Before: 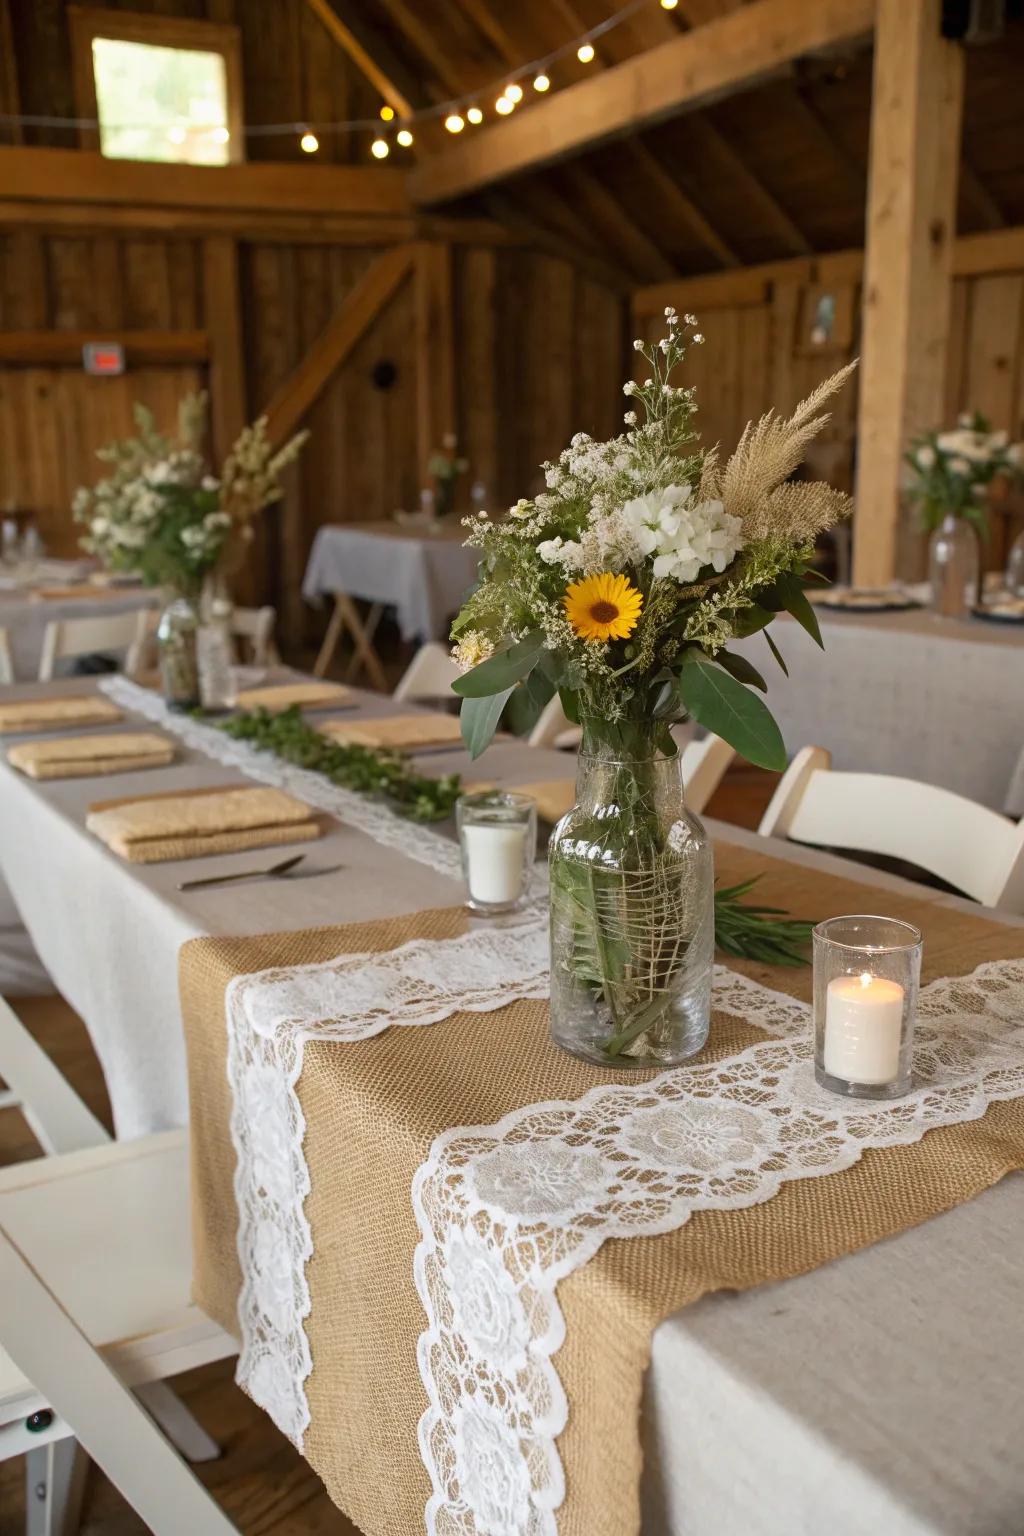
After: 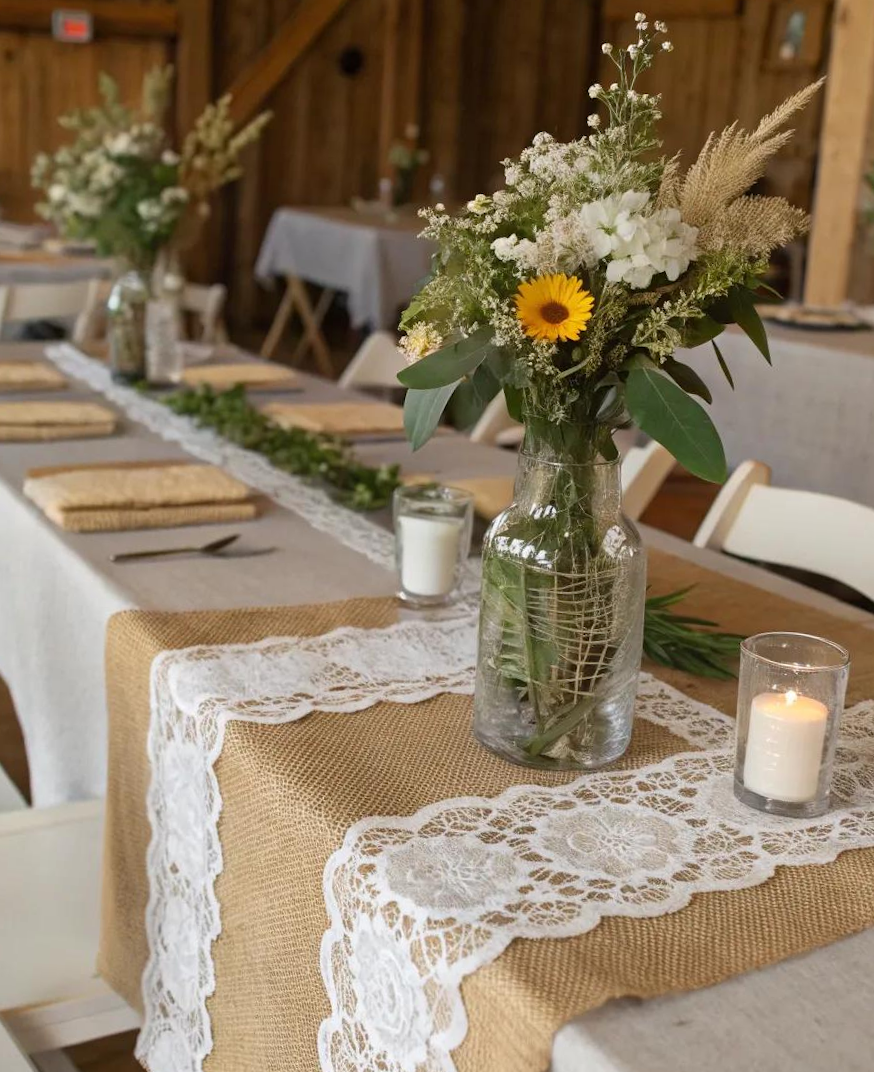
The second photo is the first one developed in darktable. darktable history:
crop and rotate: angle -3.87°, left 9.86%, top 21.205%, right 12.452%, bottom 11.857%
